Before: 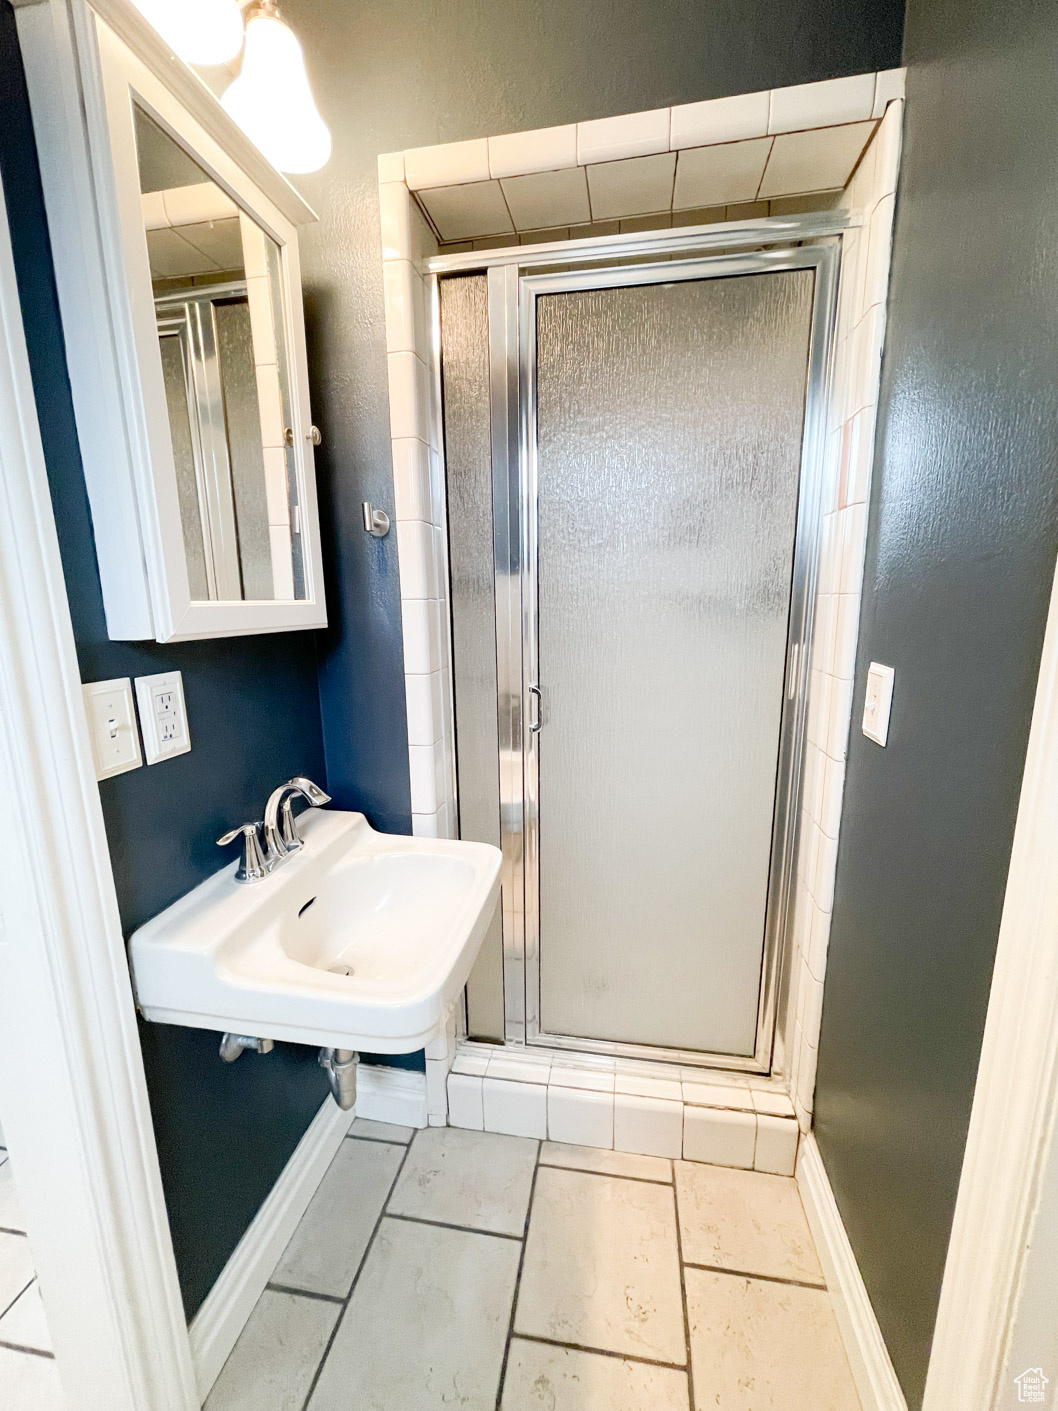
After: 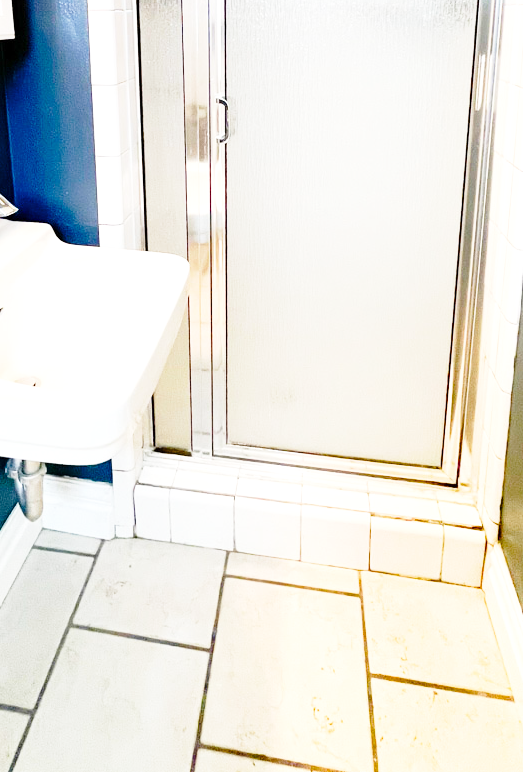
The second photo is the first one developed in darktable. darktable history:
color balance rgb: perceptual saturation grading › global saturation 20%, perceptual saturation grading › highlights 2.68%, perceptual saturation grading › shadows 50%
white balance: emerald 1
exposure: exposure 0.367 EV, compensate highlight preservation false
crop: left 29.672%, top 41.786%, right 20.851%, bottom 3.487%
base curve: curves: ch0 [(0, 0) (0.028, 0.03) (0.121, 0.232) (0.46, 0.748) (0.859, 0.968) (1, 1)], preserve colors none
